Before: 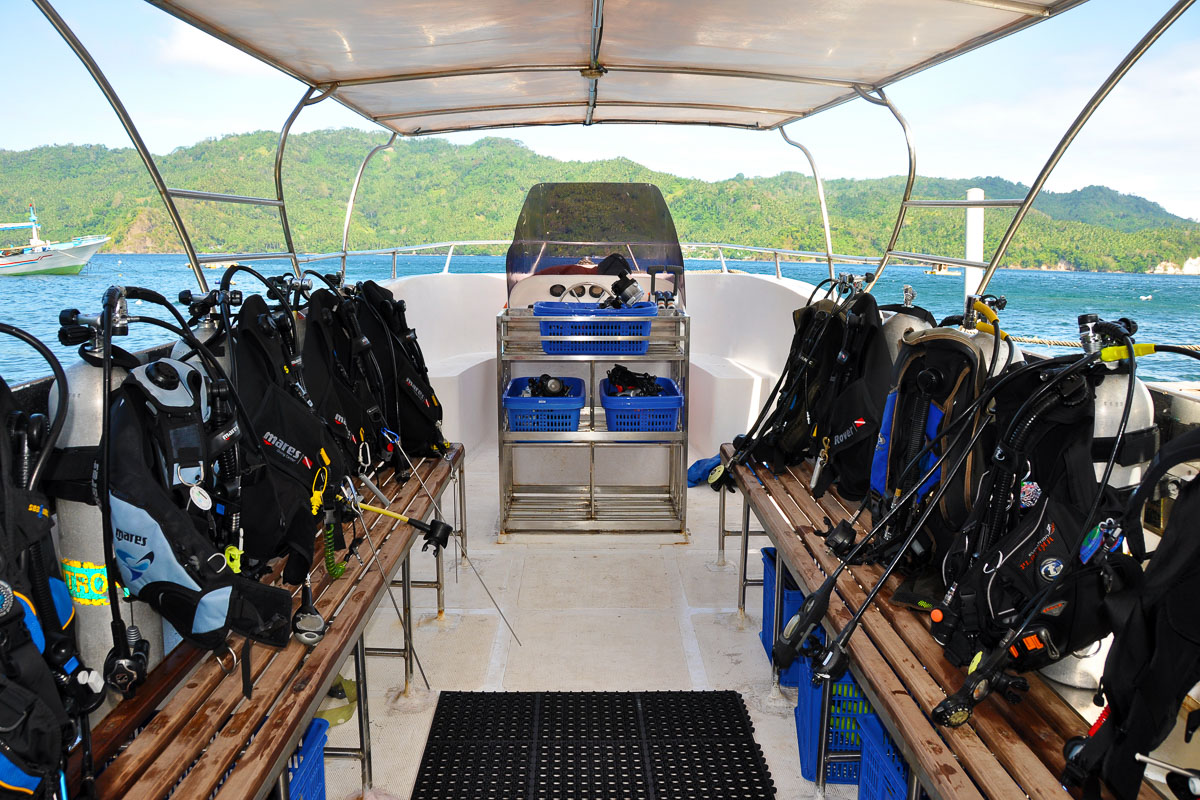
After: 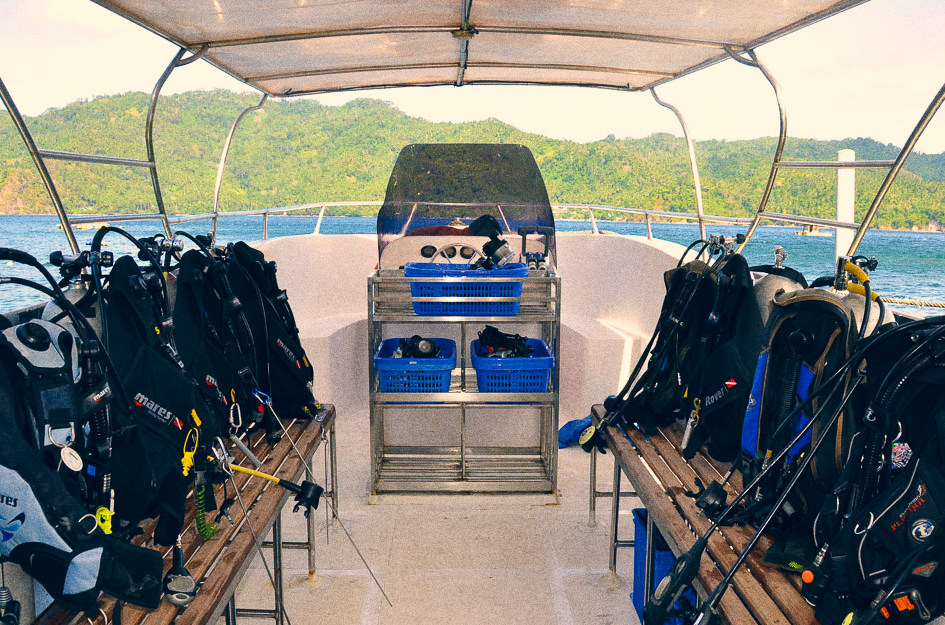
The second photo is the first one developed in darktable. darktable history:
crop and rotate: left 10.77%, top 5.1%, right 10.41%, bottom 16.76%
color correction: highlights a* 10.32, highlights b* 14.66, shadows a* -9.59, shadows b* -15.02
grain: coarseness 0.09 ISO, strength 40%
